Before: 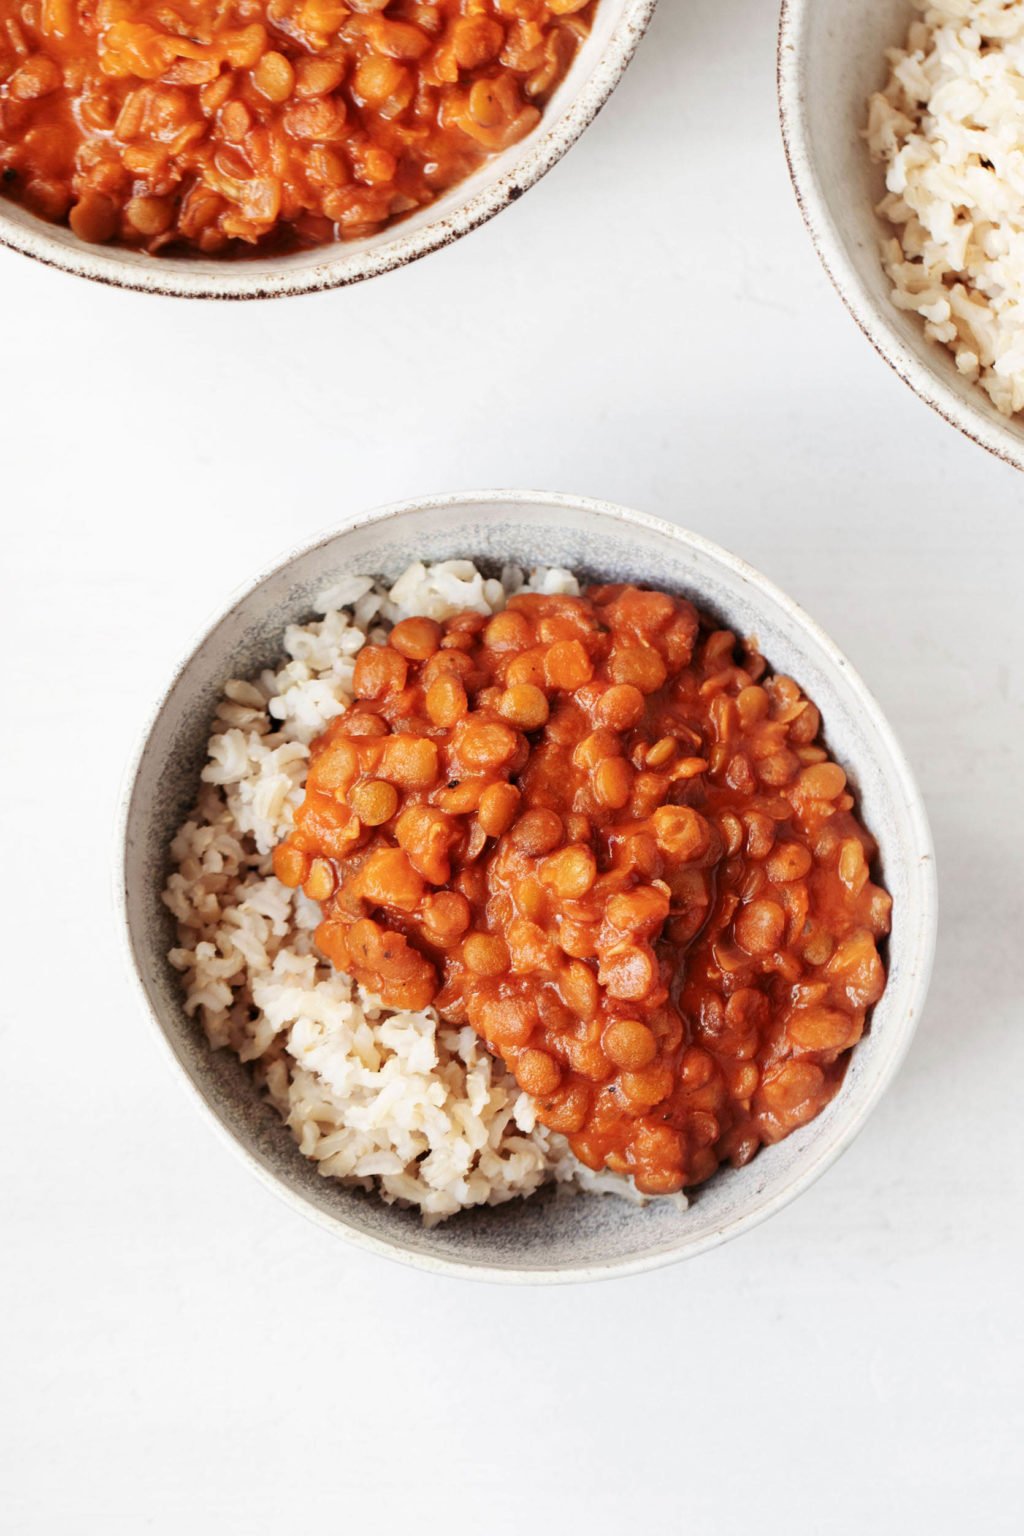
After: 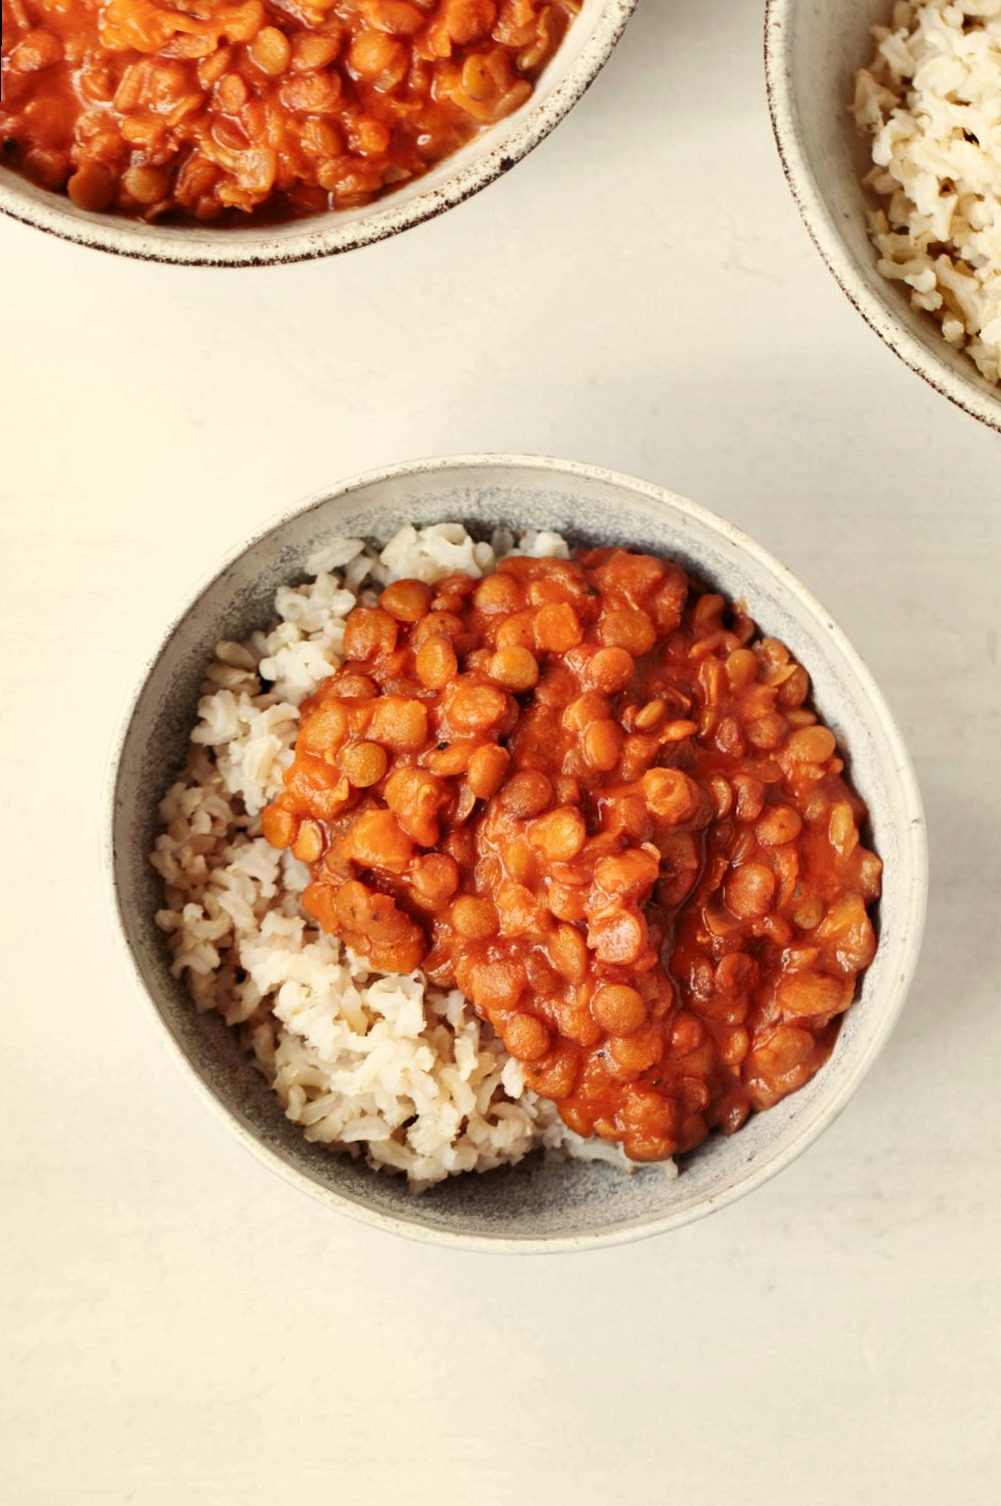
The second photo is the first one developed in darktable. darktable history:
exposure: compensate highlight preservation false
rotate and perspective: rotation 0.226°, lens shift (vertical) -0.042, crop left 0.023, crop right 0.982, crop top 0.006, crop bottom 0.994
white balance: red 1.029, blue 0.92
crop: top 1.049%, right 0.001%
shadows and highlights: soften with gaussian
